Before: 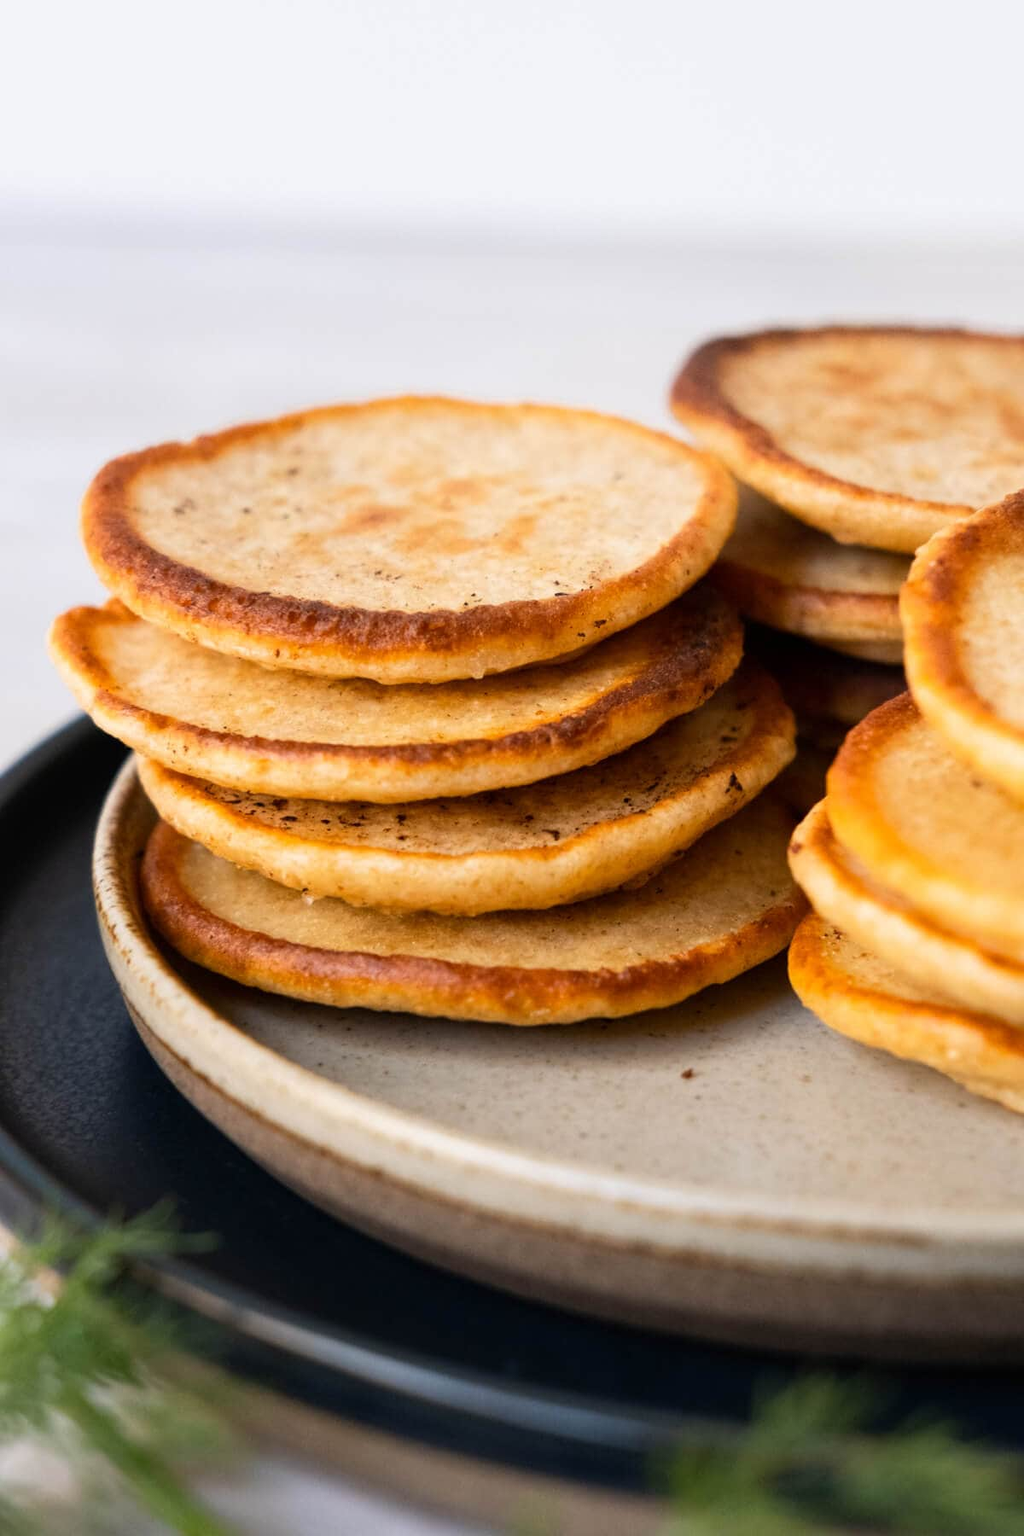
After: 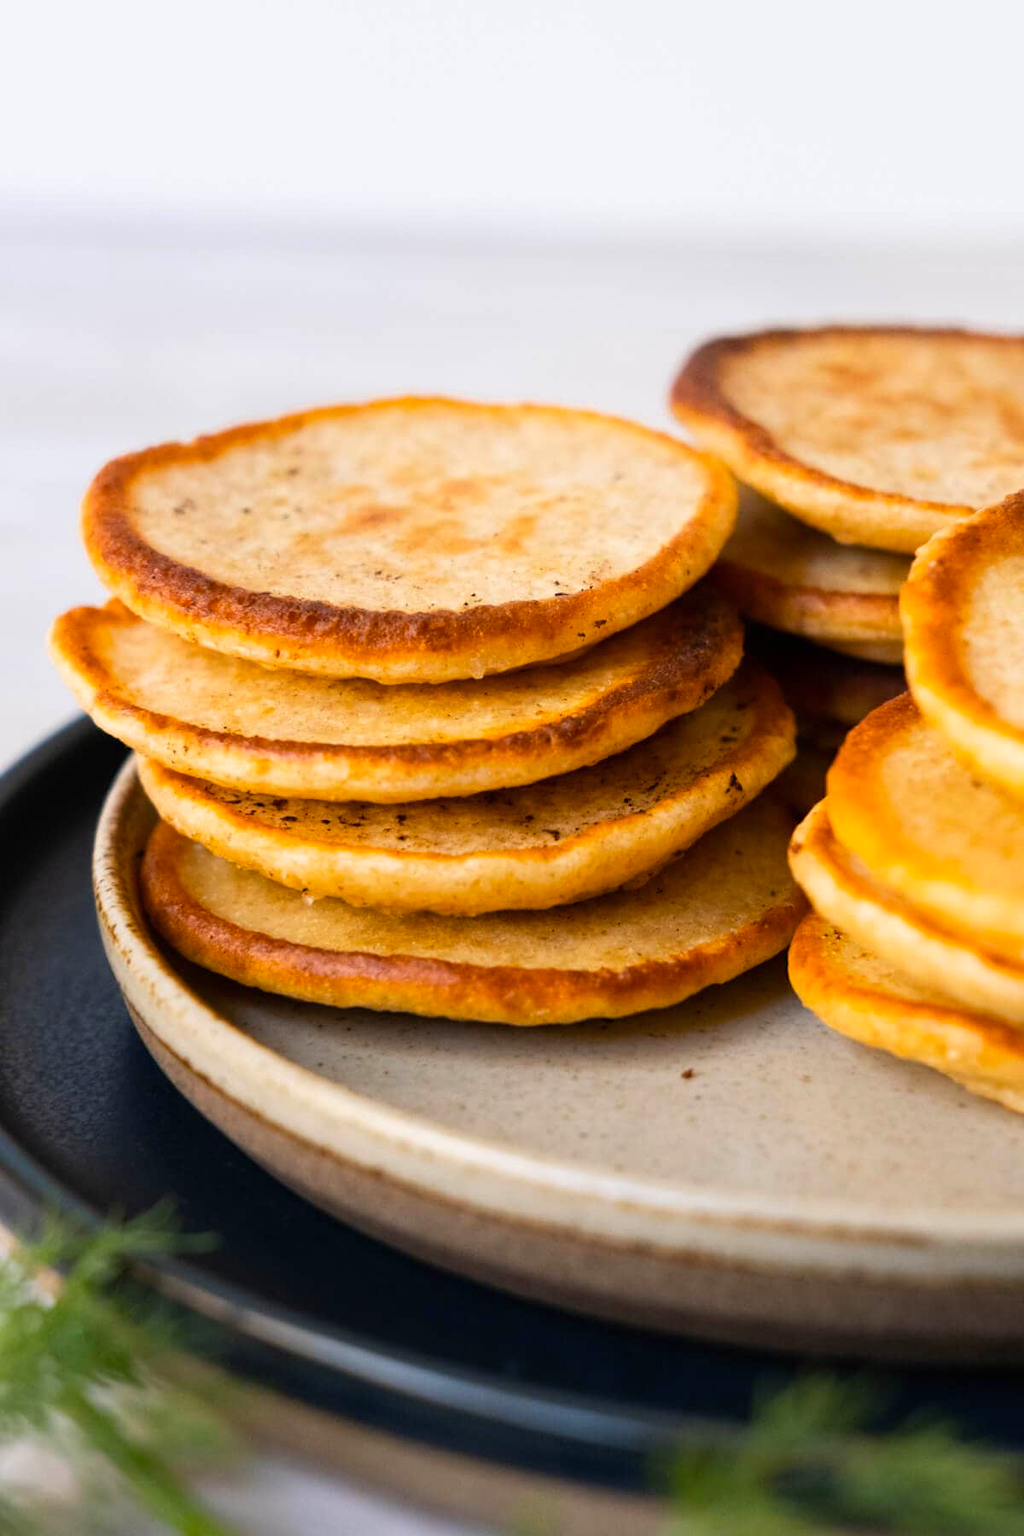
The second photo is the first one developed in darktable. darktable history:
color balance rgb: linear chroma grading › global chroma 15.304%, perceptual saturation grading › global saturation 0.851%, perceptual brilliance grading › global brilliance 2.963%, perceptual brilliance grading › highlights -2.36%, perceptual brilliance grading › shadows 3.721%, saturation formula JzAzBz (2021)
